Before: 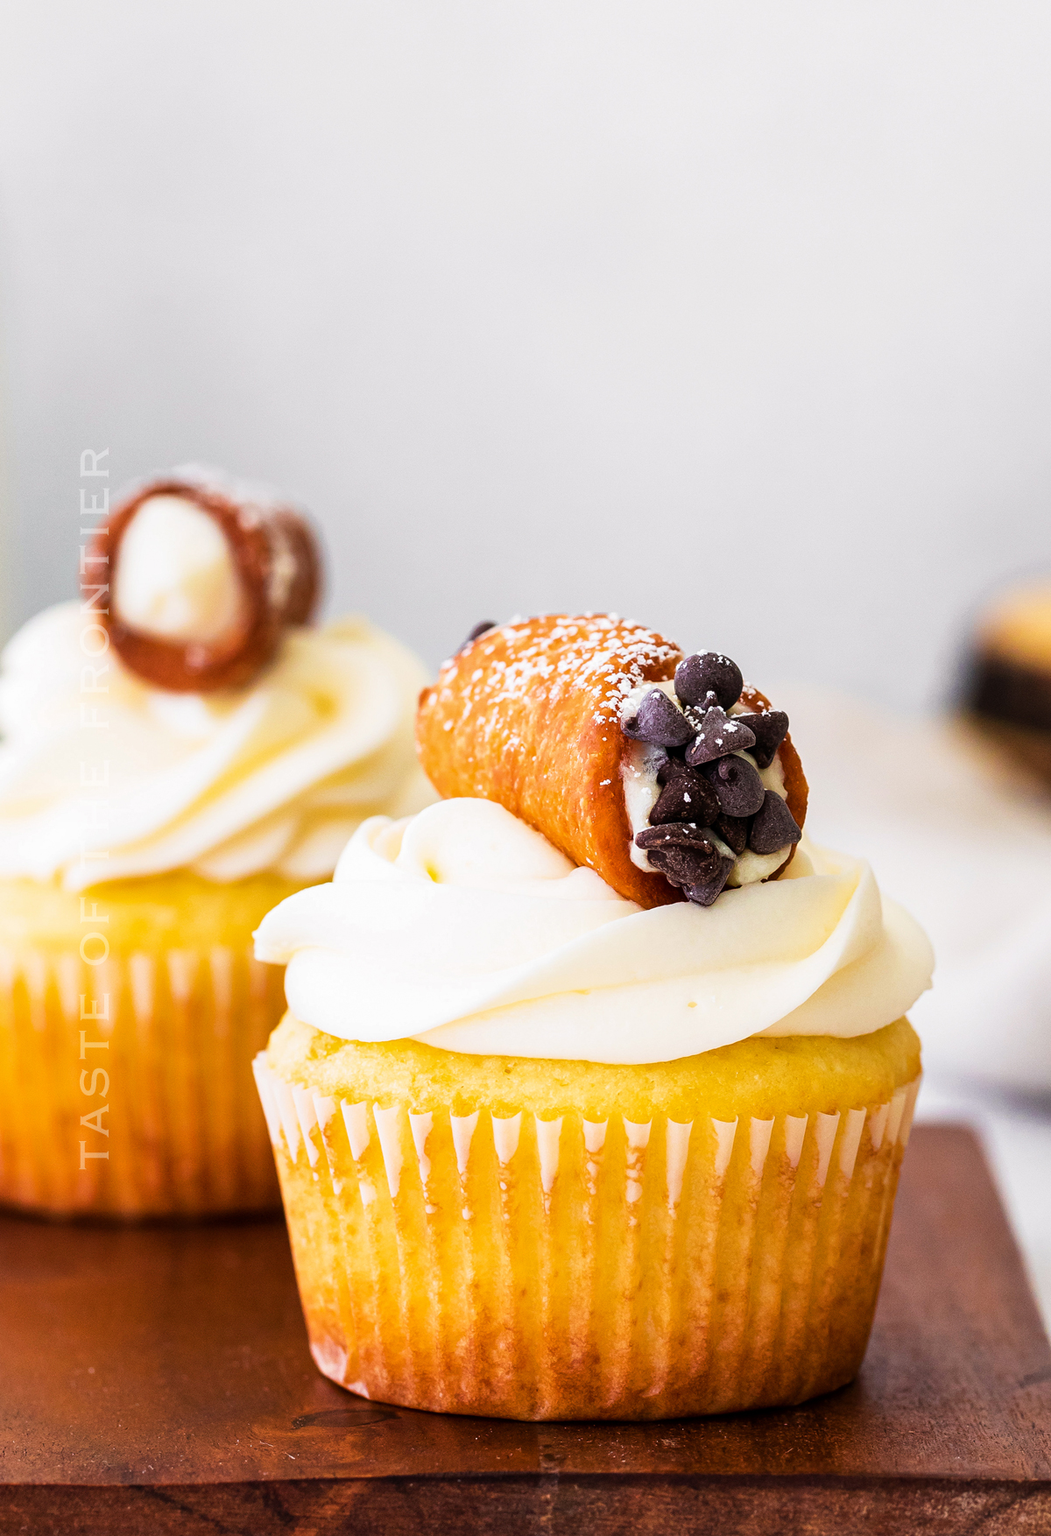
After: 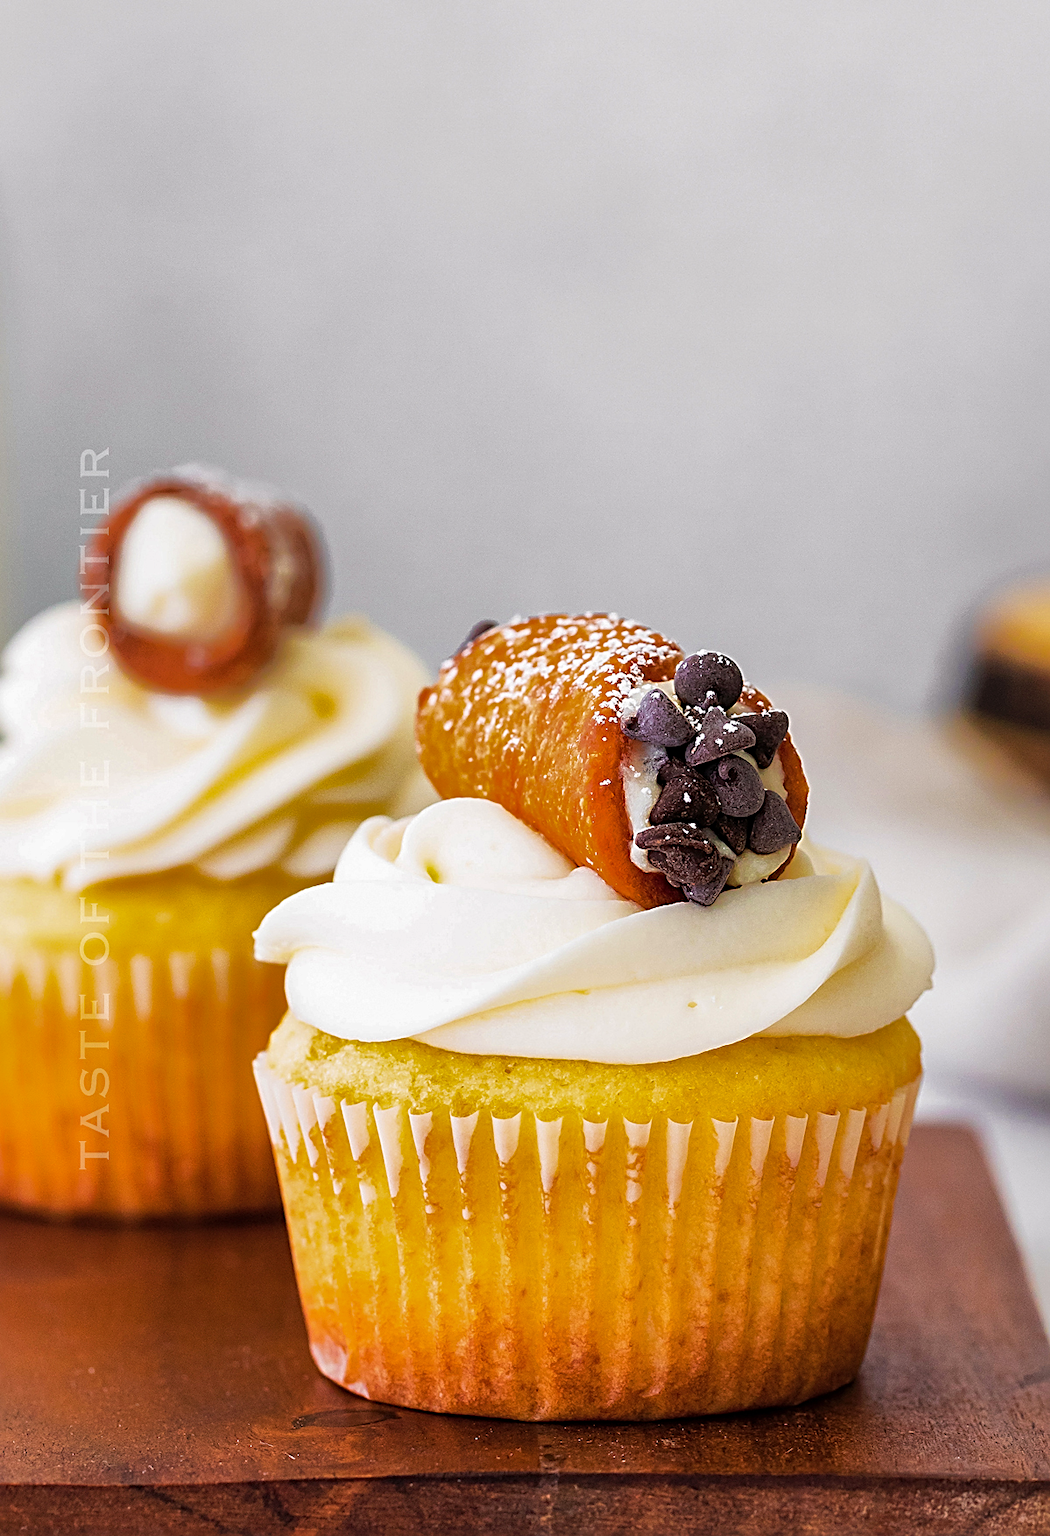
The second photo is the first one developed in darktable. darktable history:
sharpen: radius 2.543, amount 0.636
shadows and highlights: shadows 40, highlights -60
